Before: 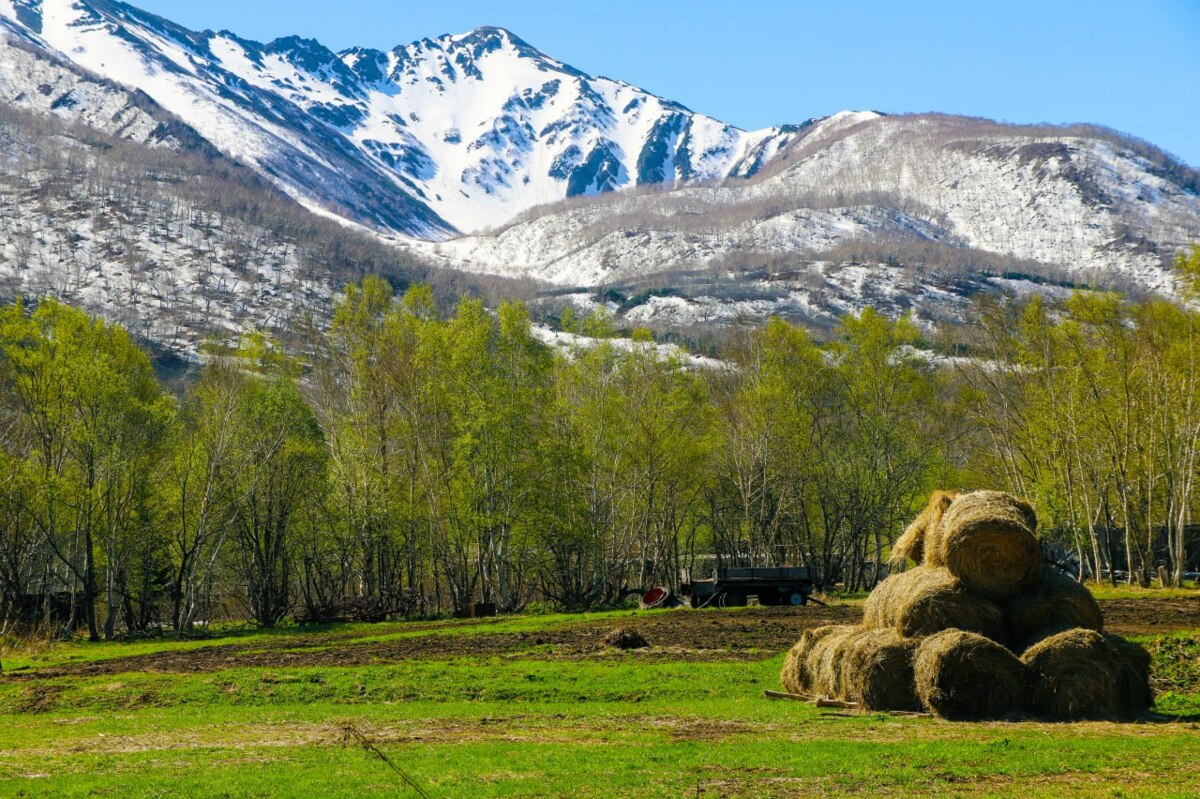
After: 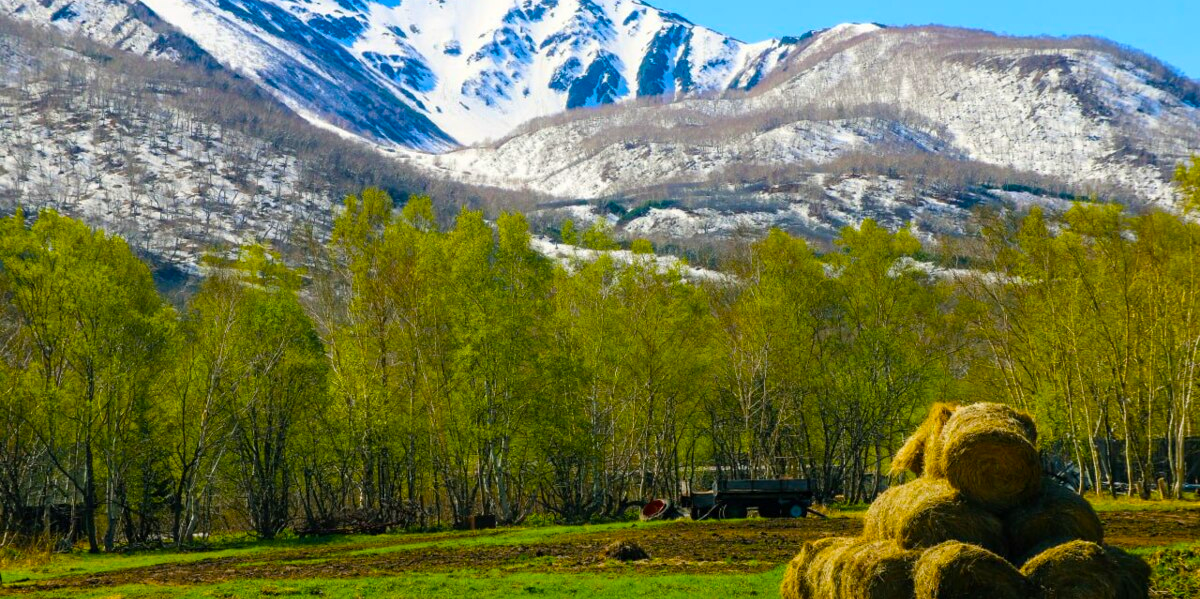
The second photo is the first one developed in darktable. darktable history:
crop: top 11.038%, bottom 13.962%
color balance rgb: perceptual saturation grading › global saturation 30%, global vibrance 30%
